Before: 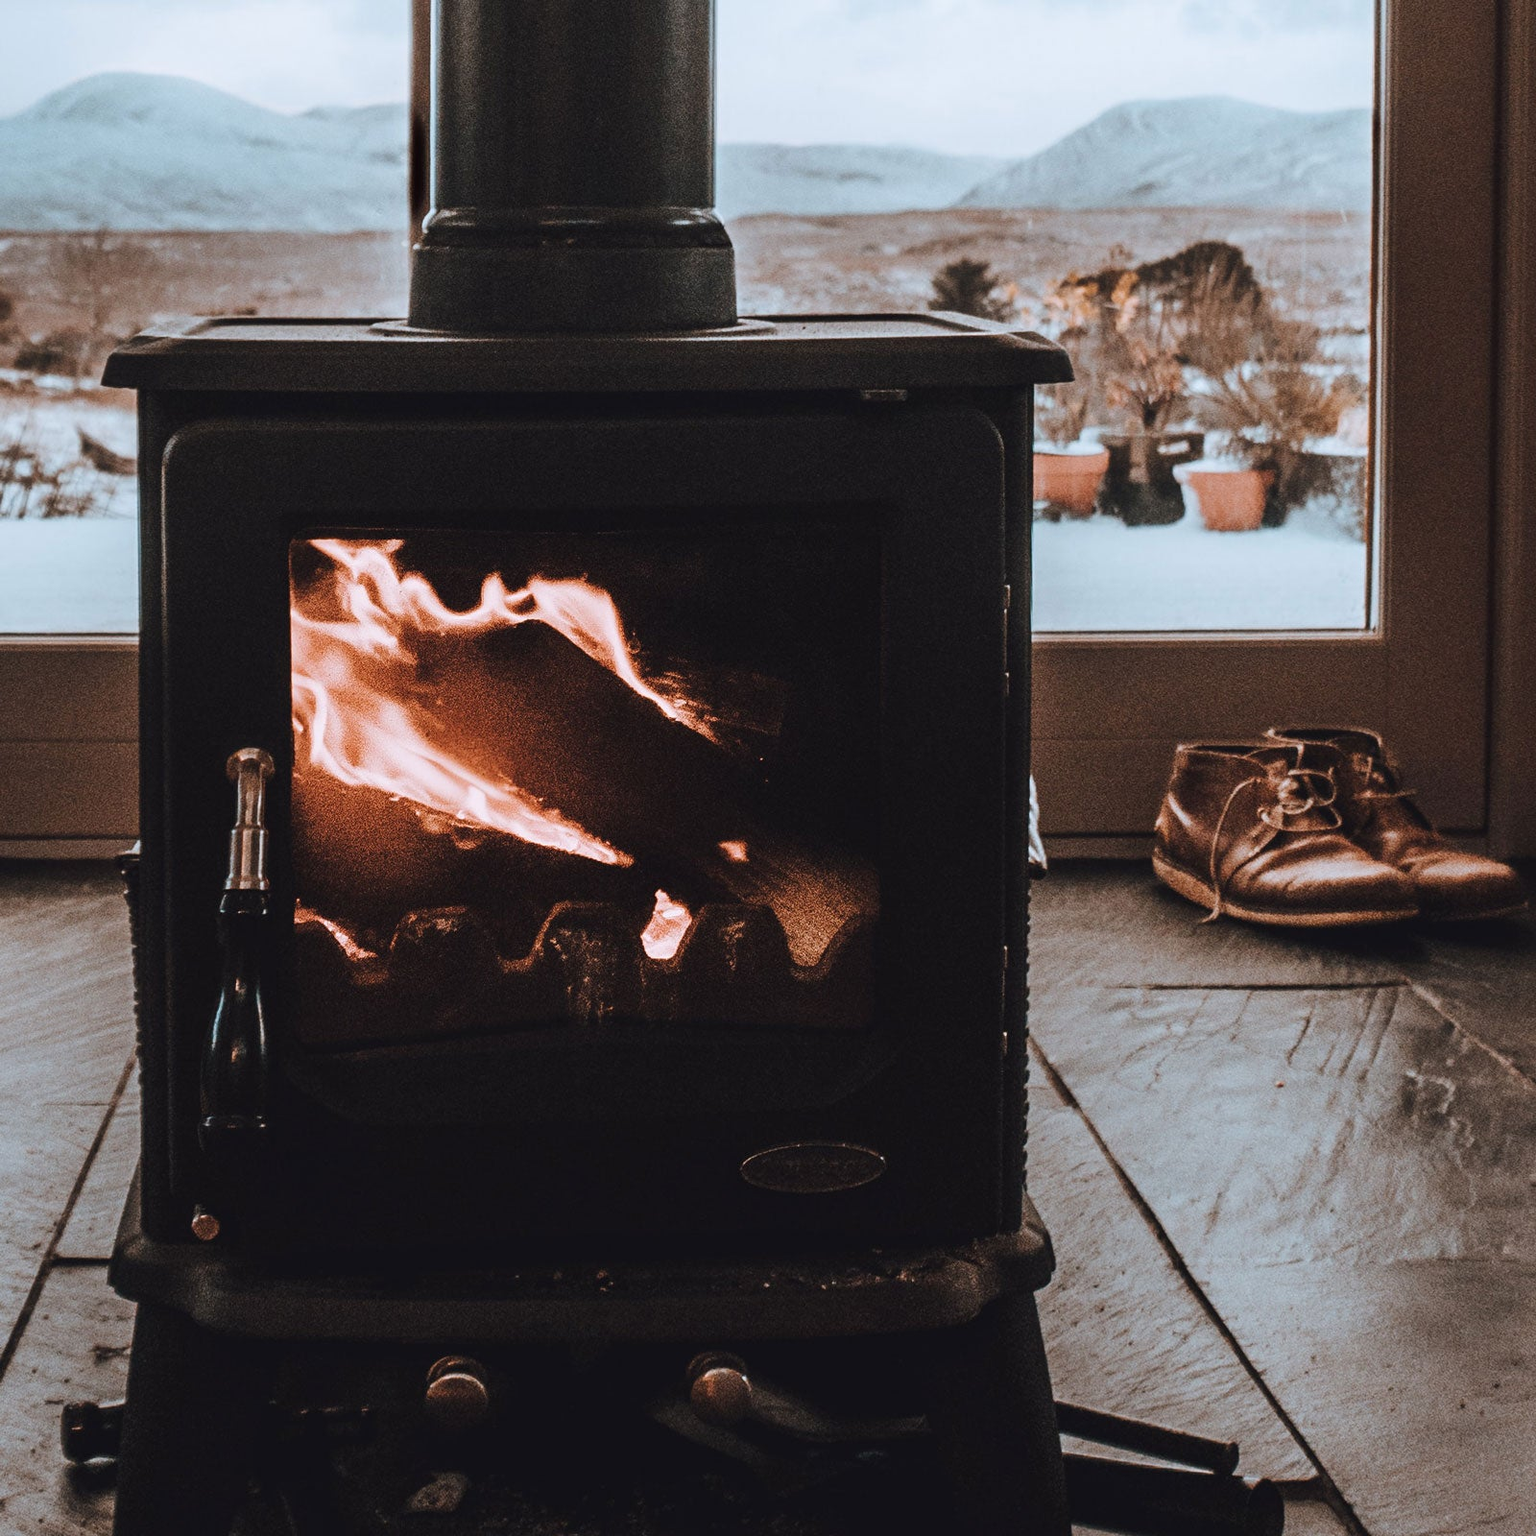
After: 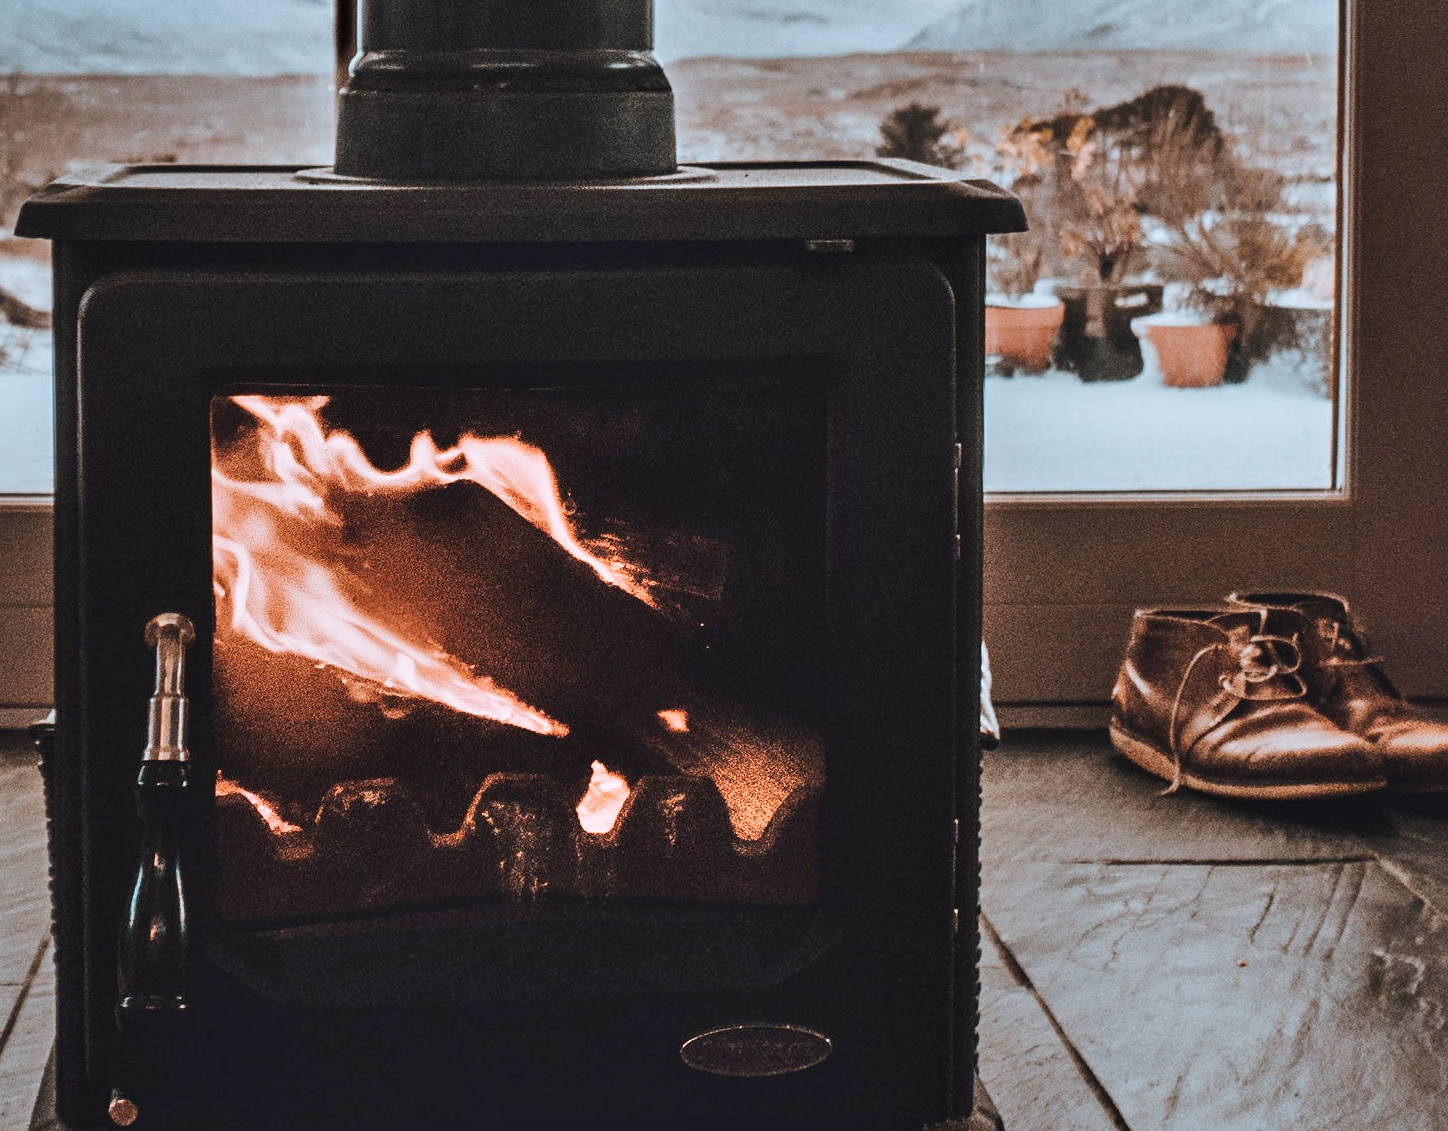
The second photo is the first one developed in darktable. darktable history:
crop: left 5.69%, top 10.416%, right 3.759%, bottom 18.855%
shadows and highlights: soften with gaussian
